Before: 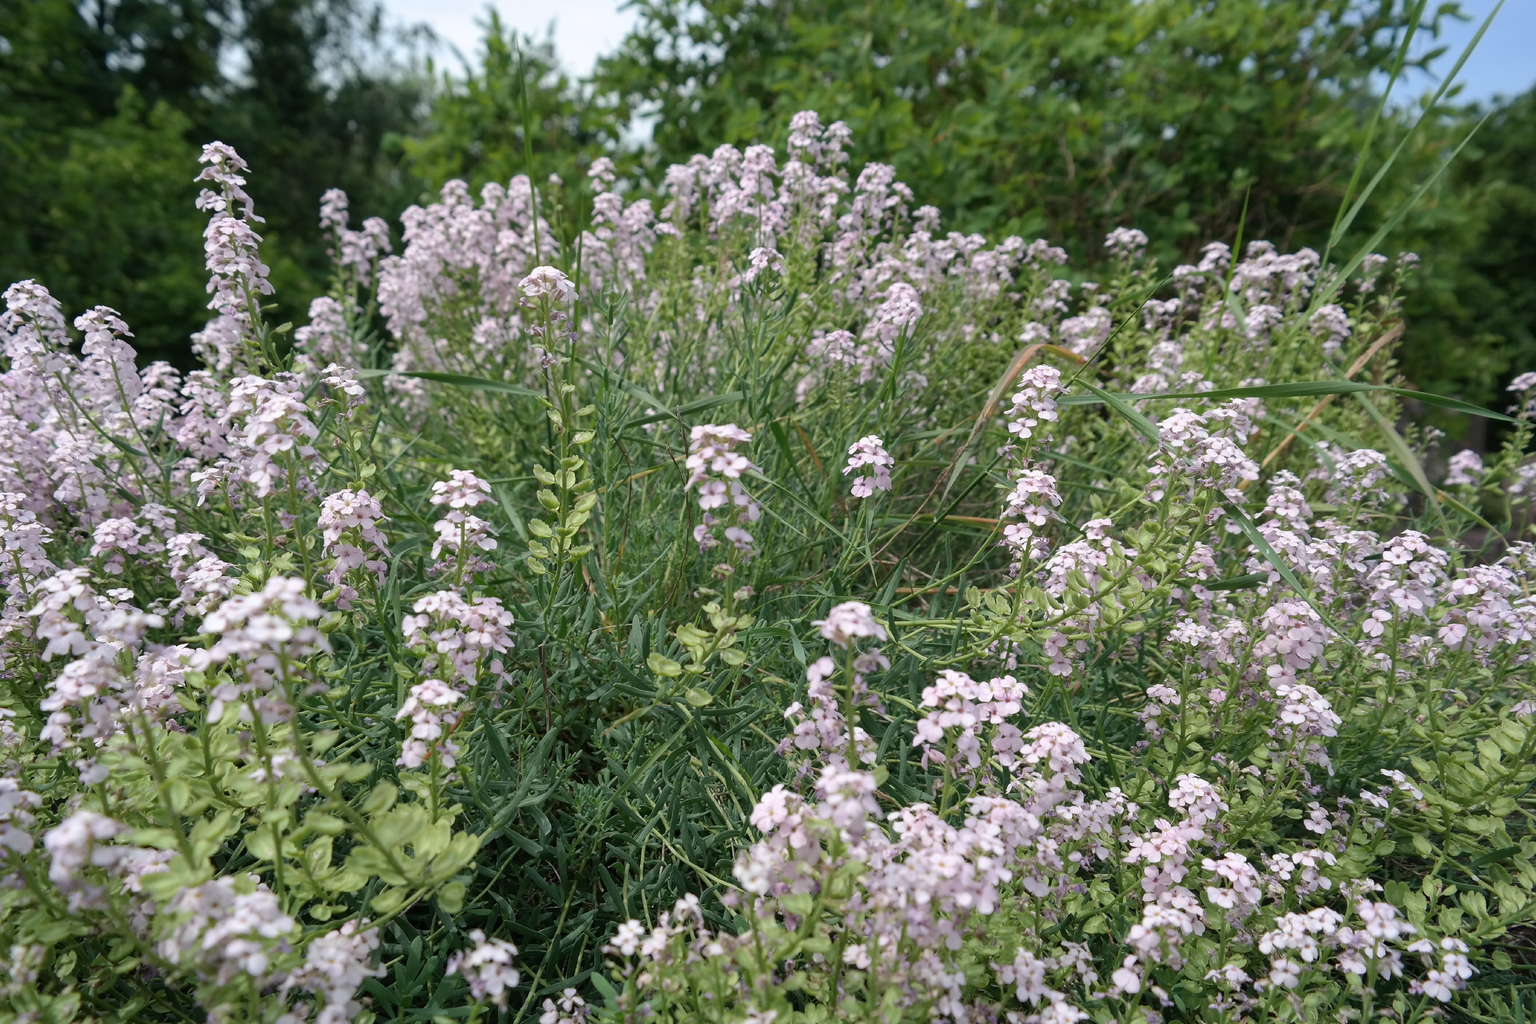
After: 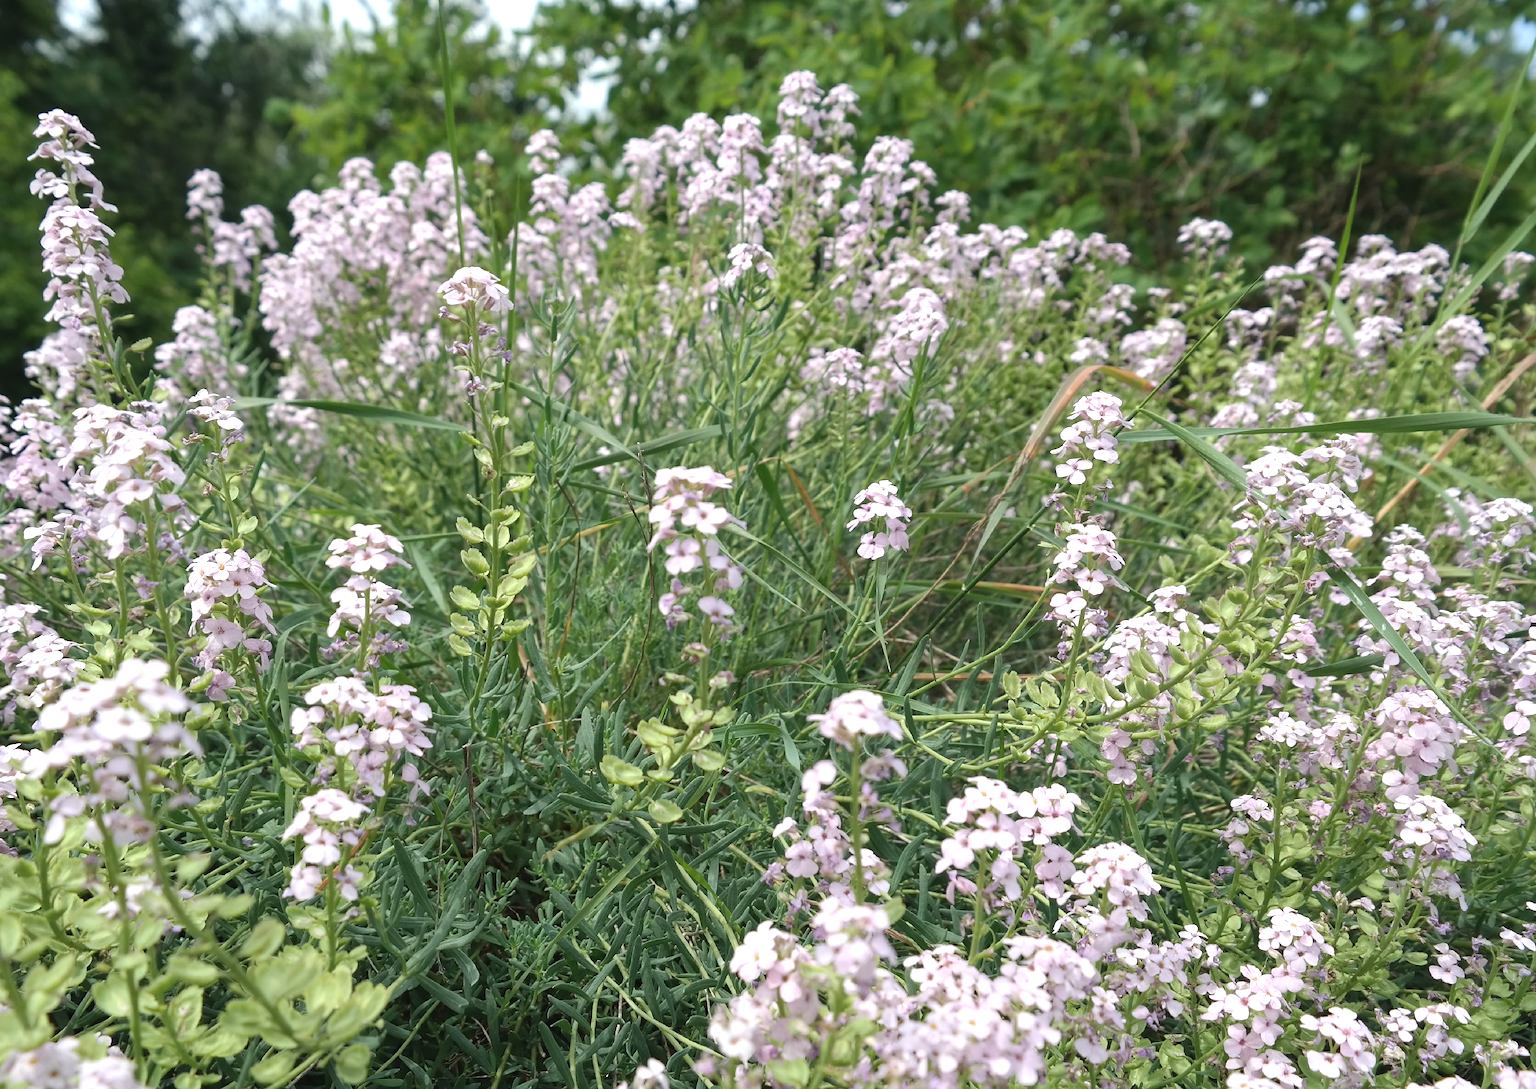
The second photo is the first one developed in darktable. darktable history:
exposure: black level correction -0.002, exposure 0.54 EV, compensate highlight preservation false
crop: left 11.225%, top 5.381%, right 9.565%, bottom 10.314%
